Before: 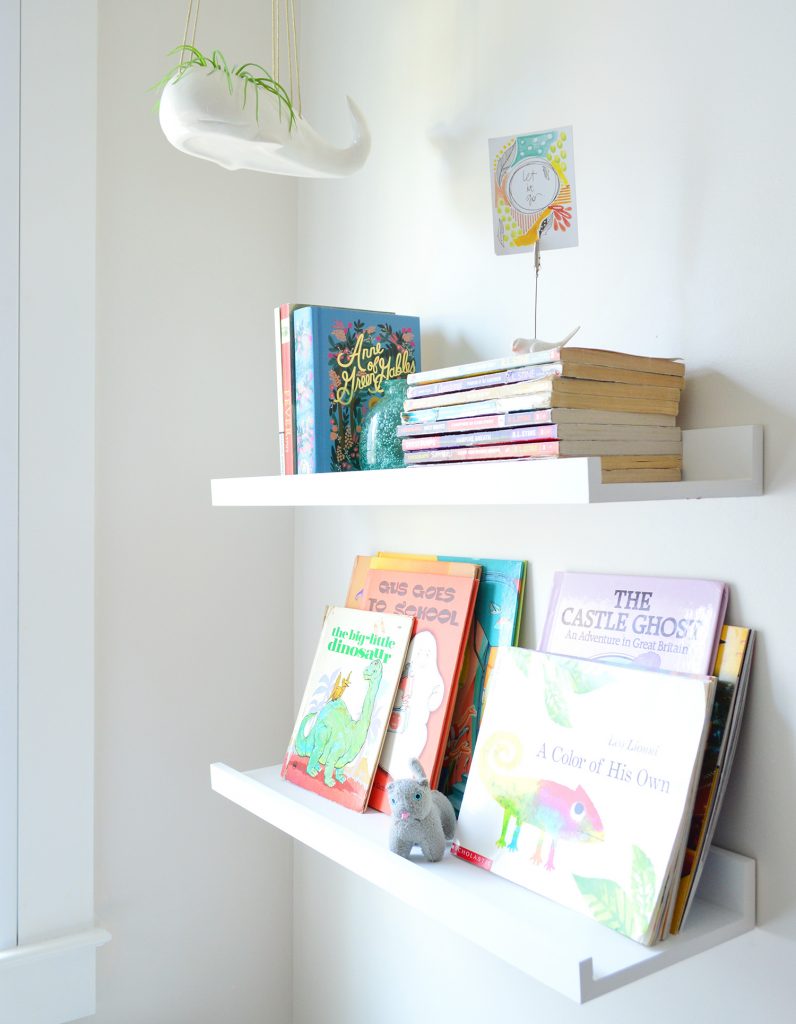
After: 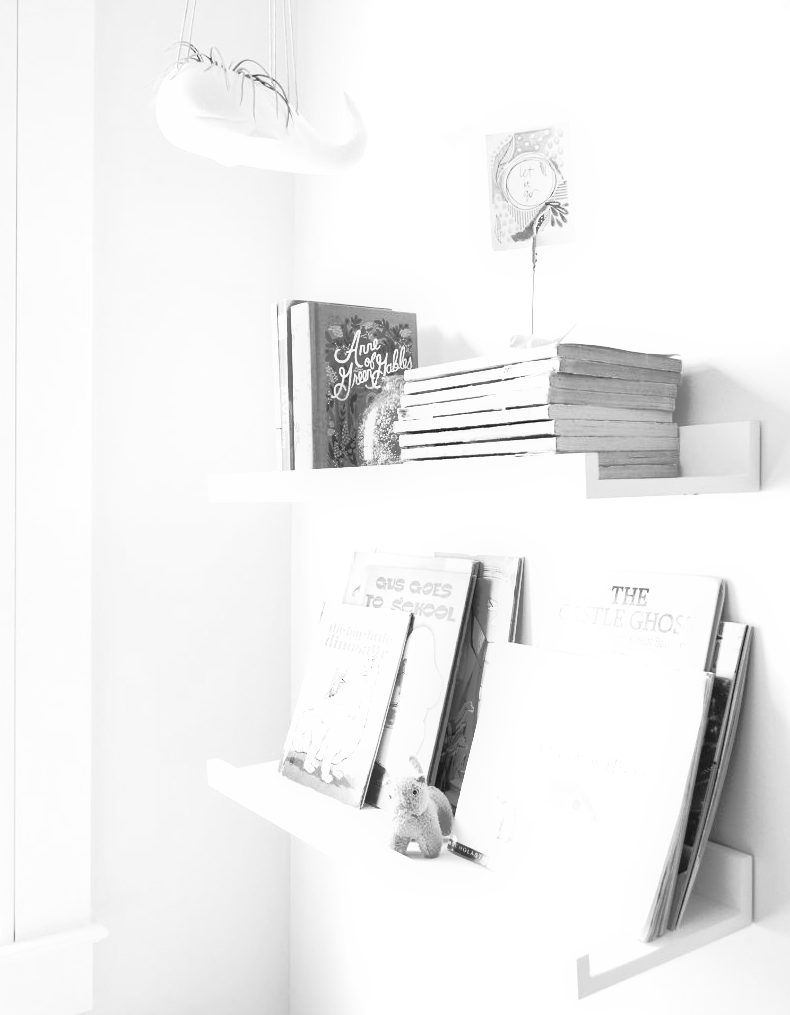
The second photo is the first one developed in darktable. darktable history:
crop: left 0.434%, top 0.485%, right 0.244%, bottom 0.386%
shadows and highlights: on, module defaults
white balance: red 0.871, blue 1.249
exposure: exposure 0.556 EV, compensate highlight preservation false
monochrome: a 0, b 0, size 0.5, highlights 0.57
base curve: curves: ch0 [(0, 0) (0.028, 0.03) (0.121, 0.232) (0.46, 0.748) (0.859, 0.968) (1, 1)], preserve colors none
